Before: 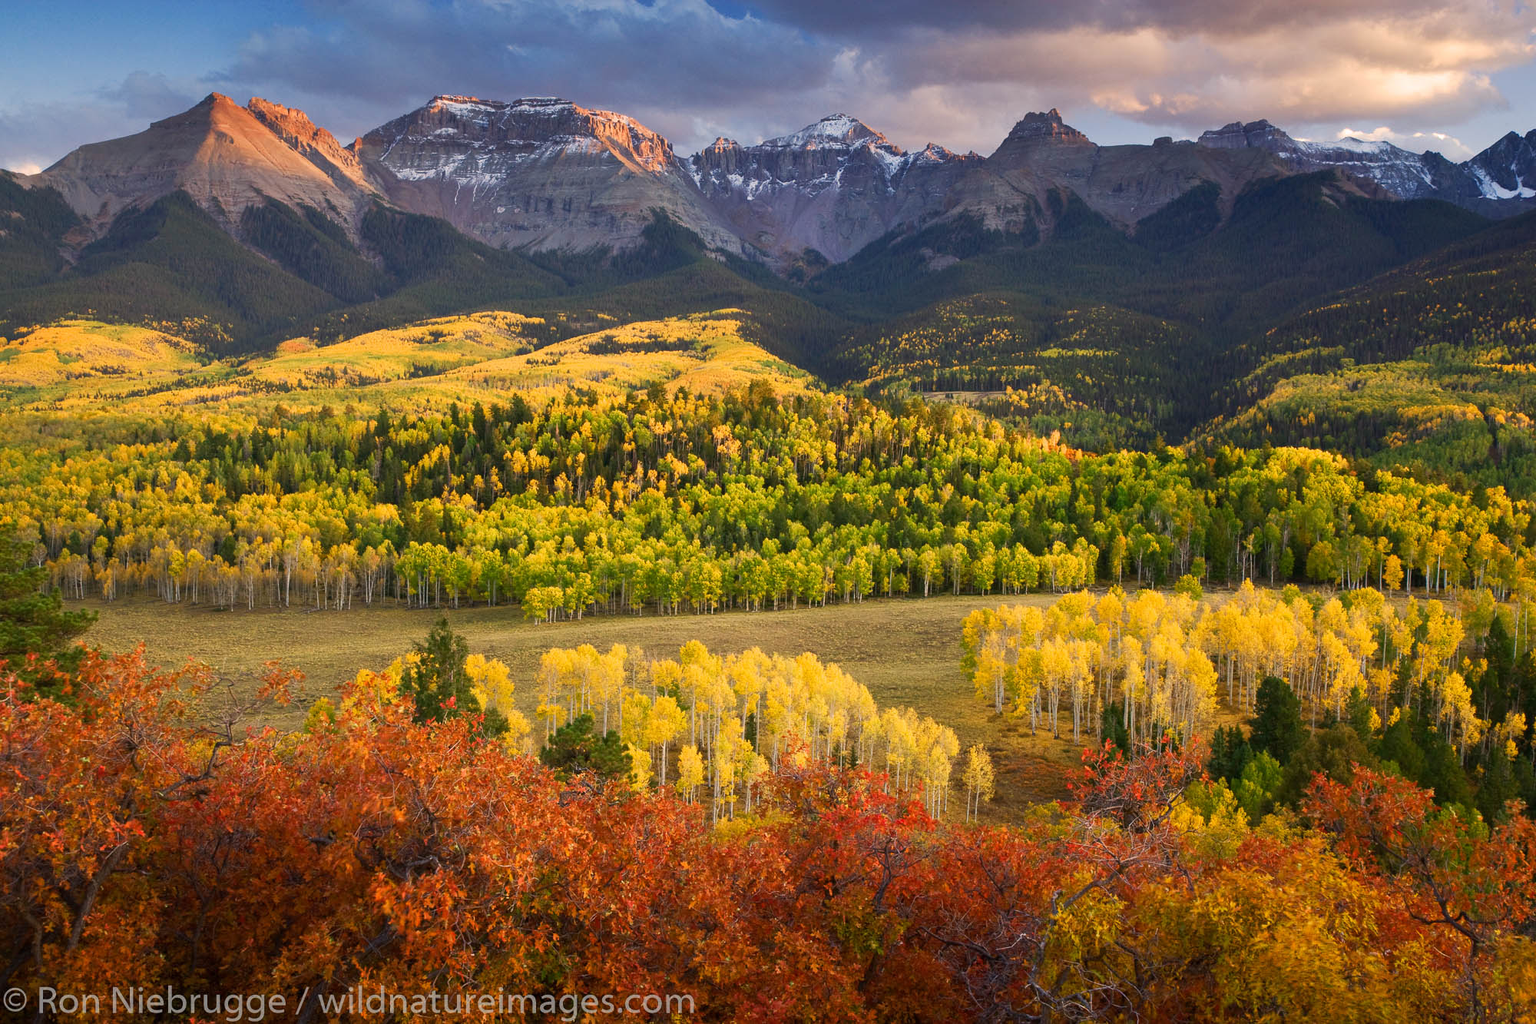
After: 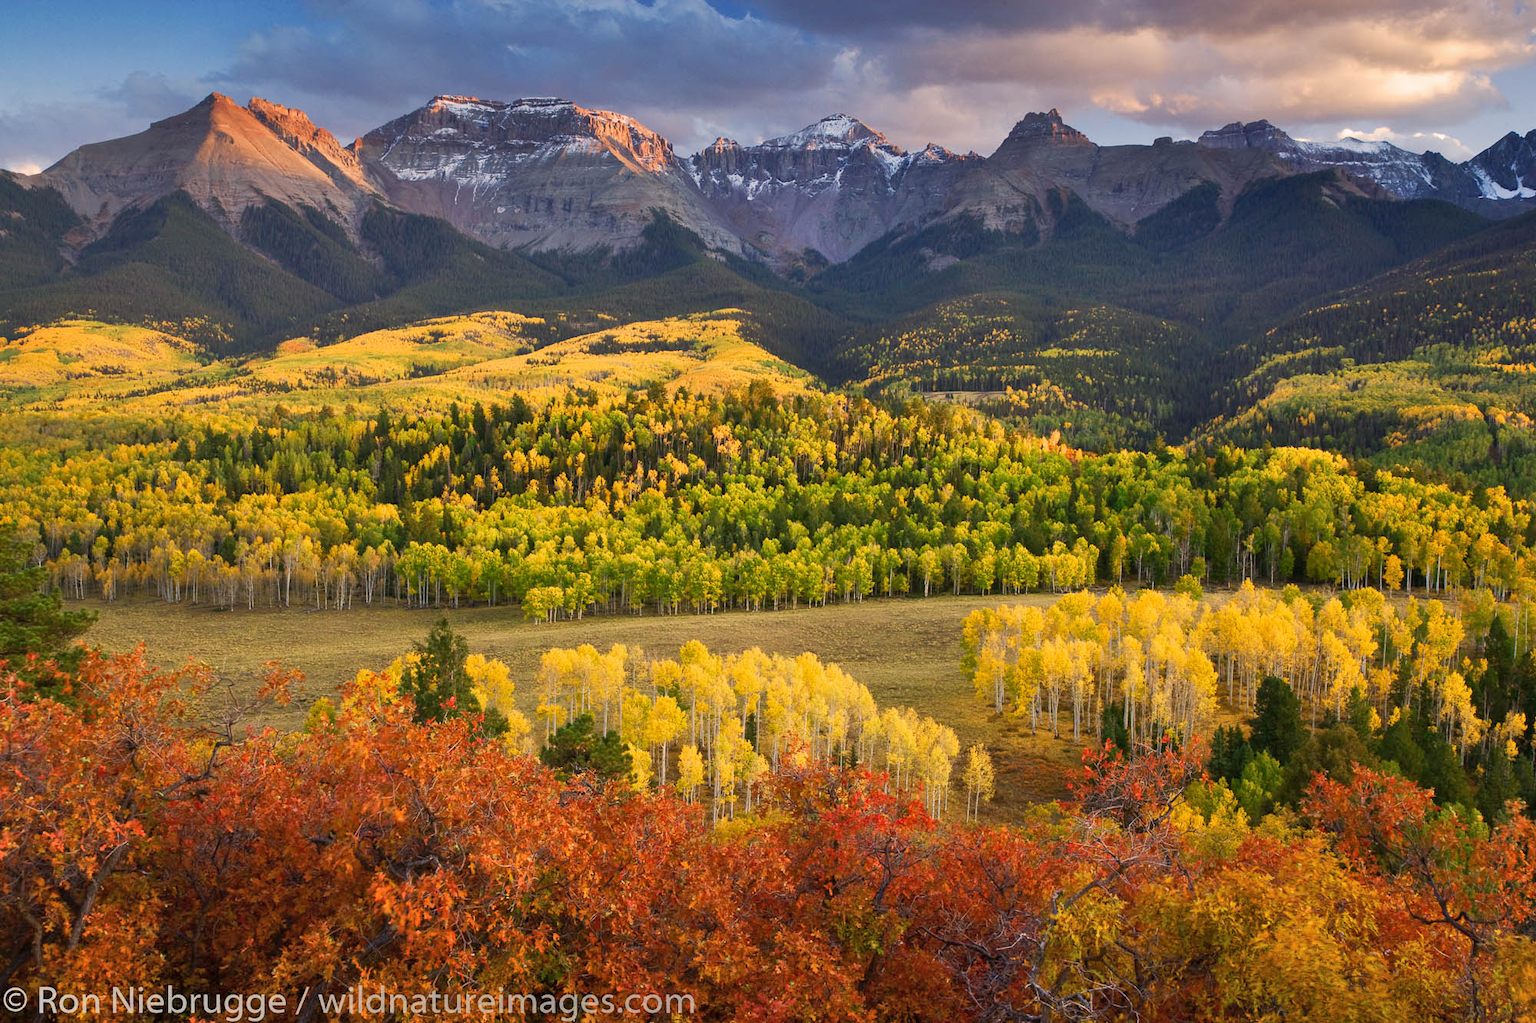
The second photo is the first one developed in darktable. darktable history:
shadows and highlights: shadows 52.85, soften with gaussian
